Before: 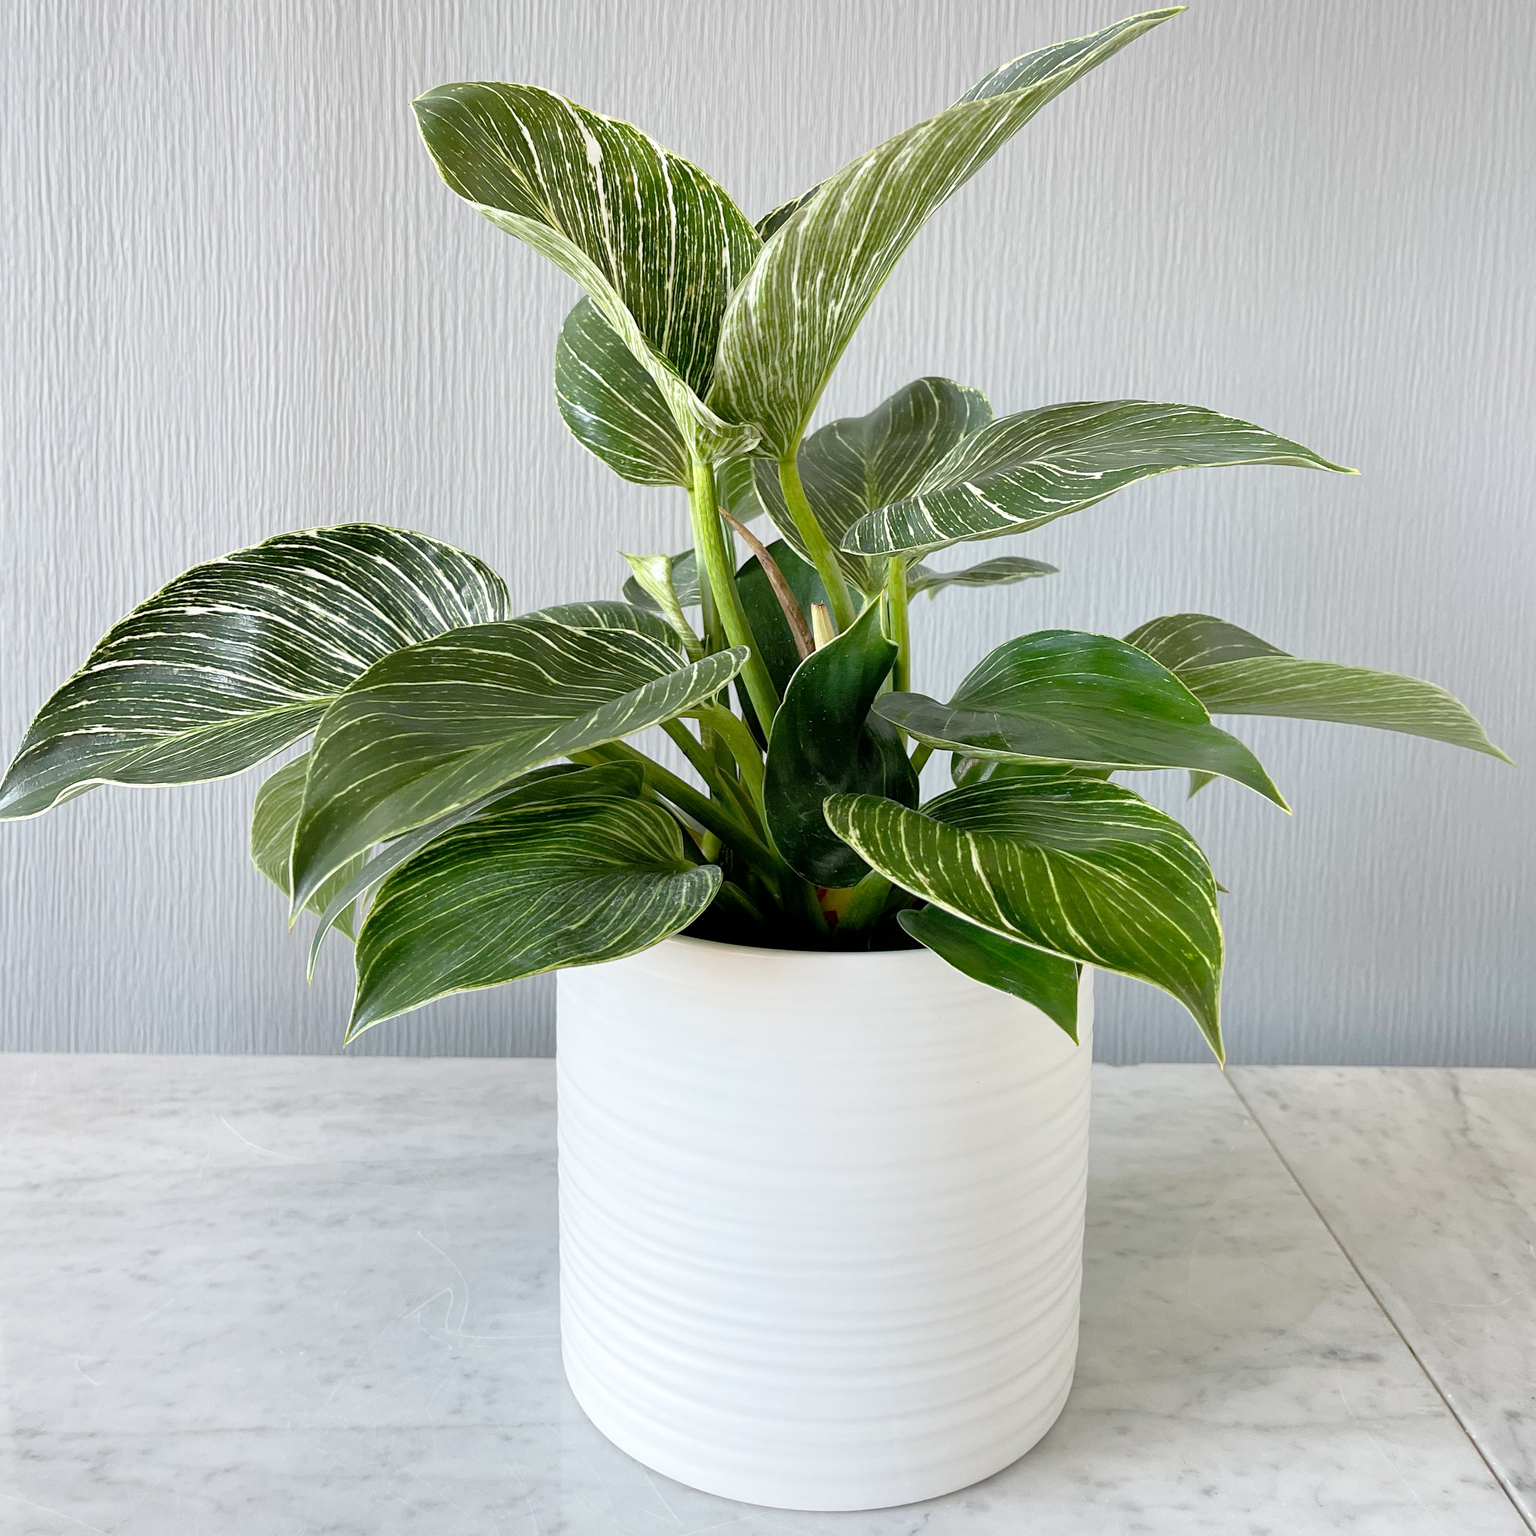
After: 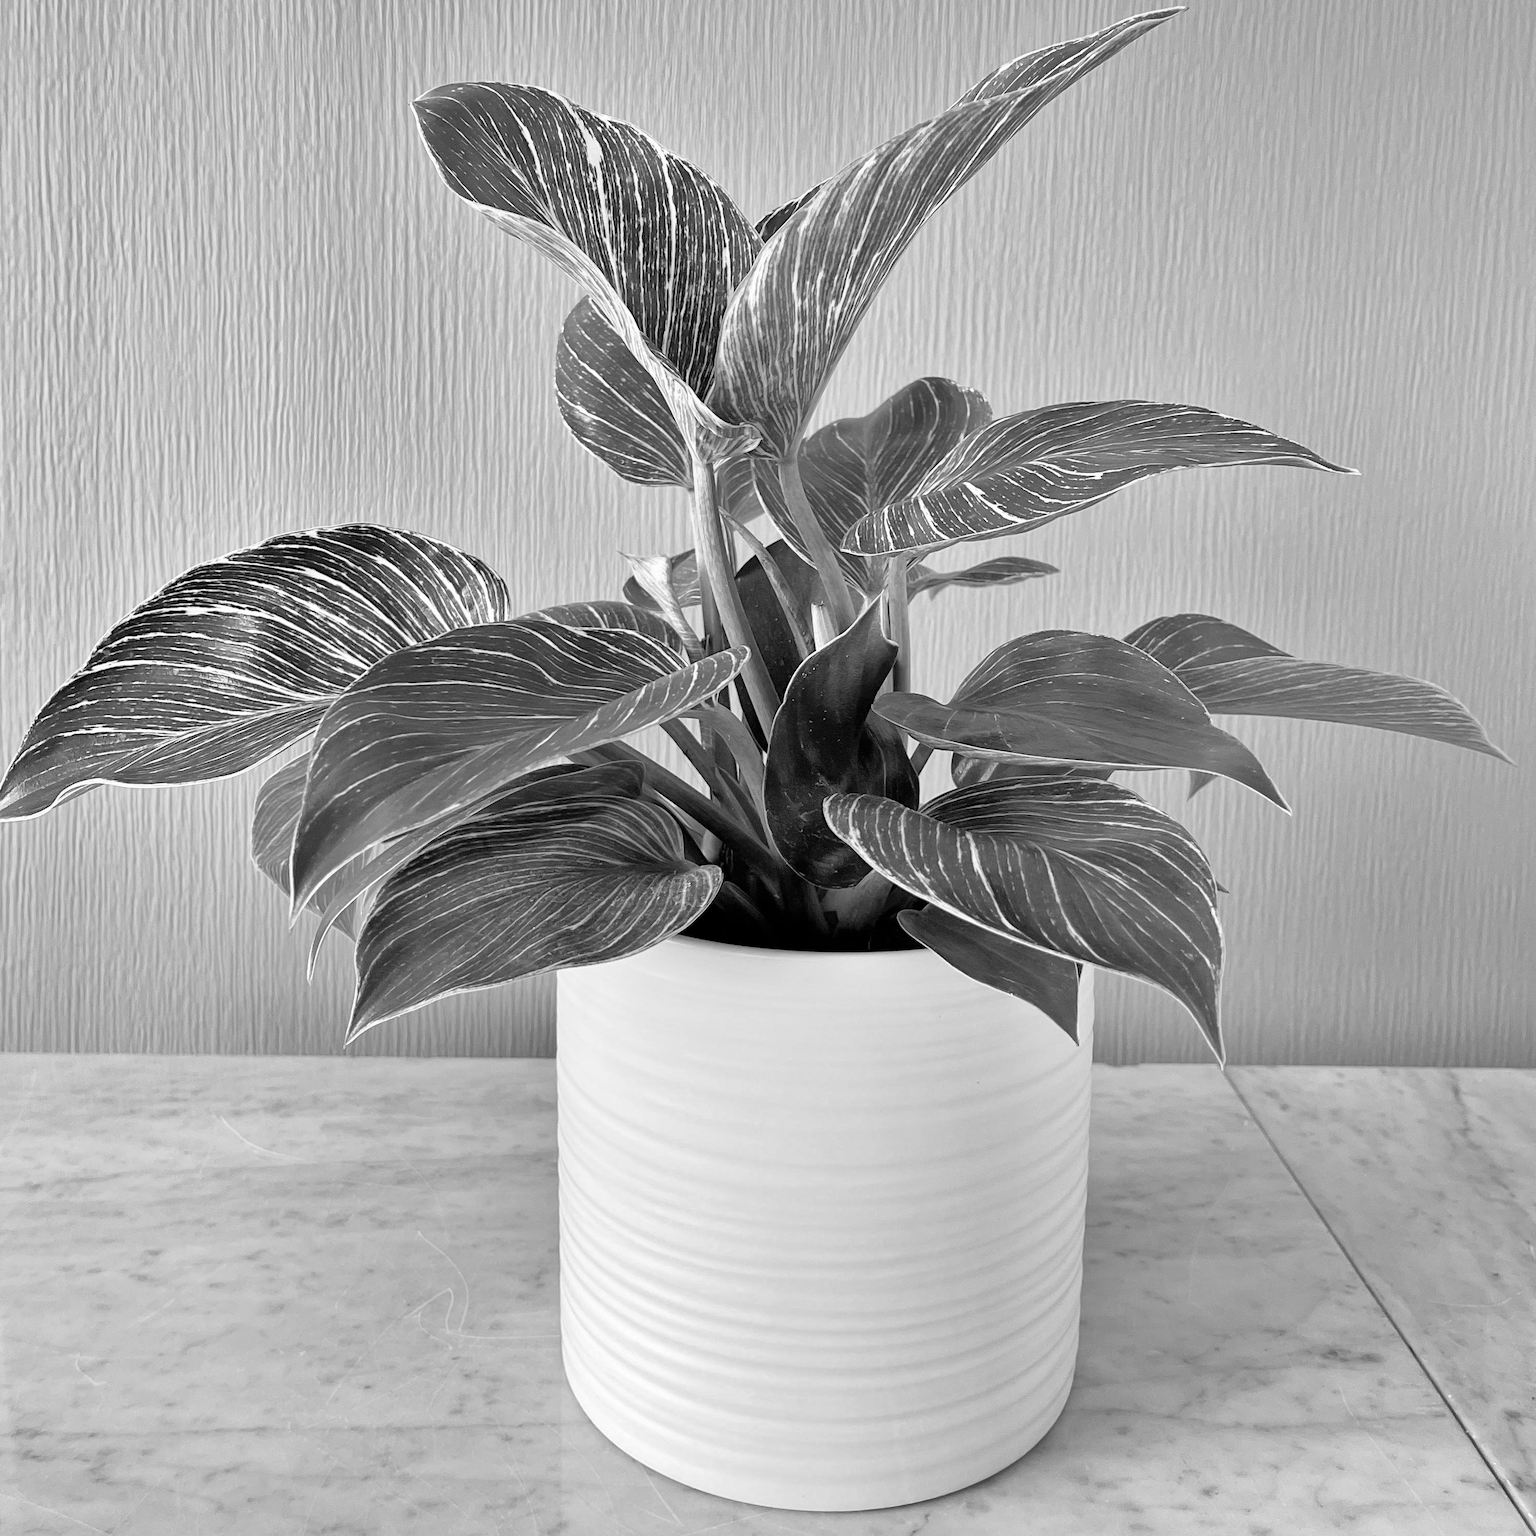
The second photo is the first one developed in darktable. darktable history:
monochrome: on, module defaults
shadows and highlights: low approximation 0.01, soften with gaussian
